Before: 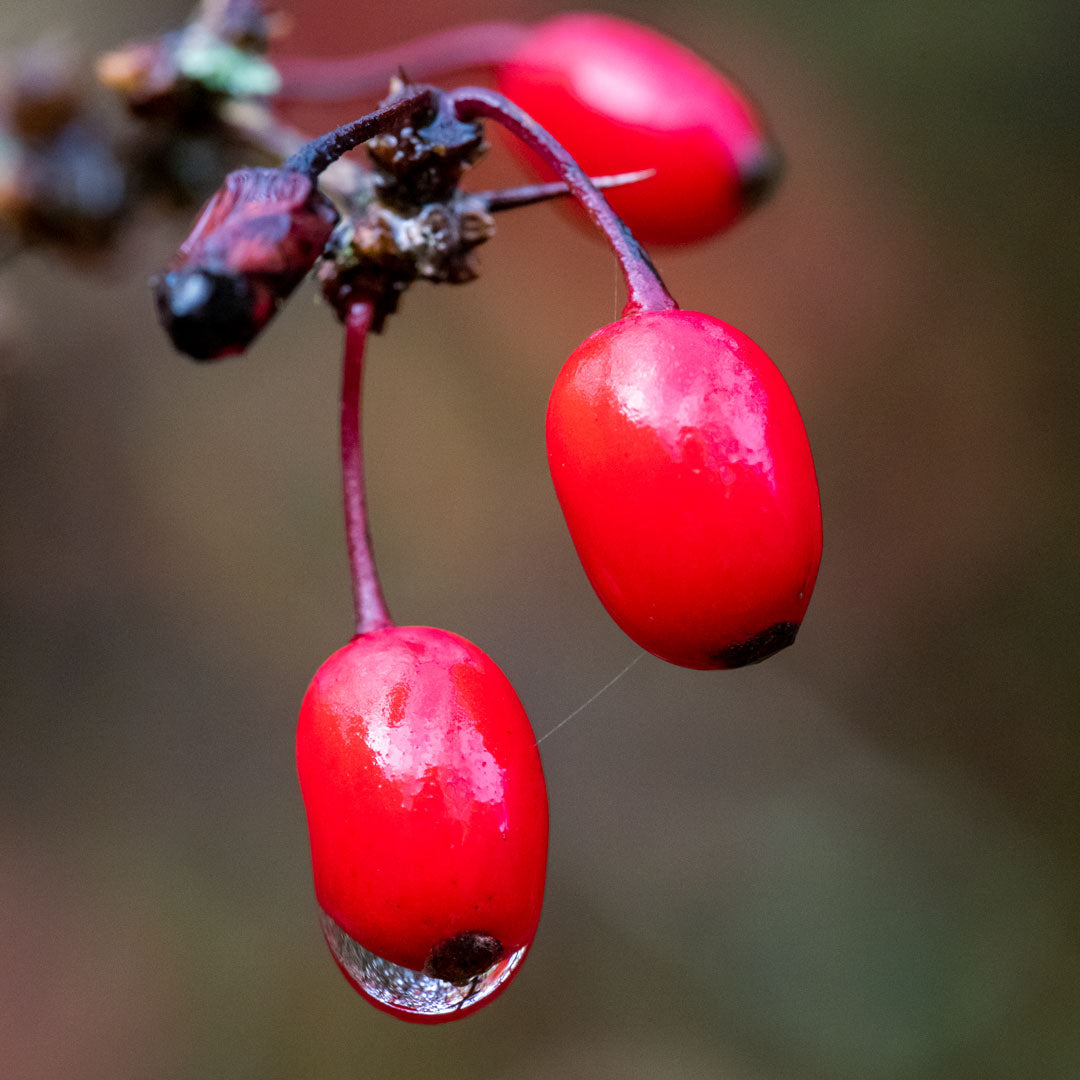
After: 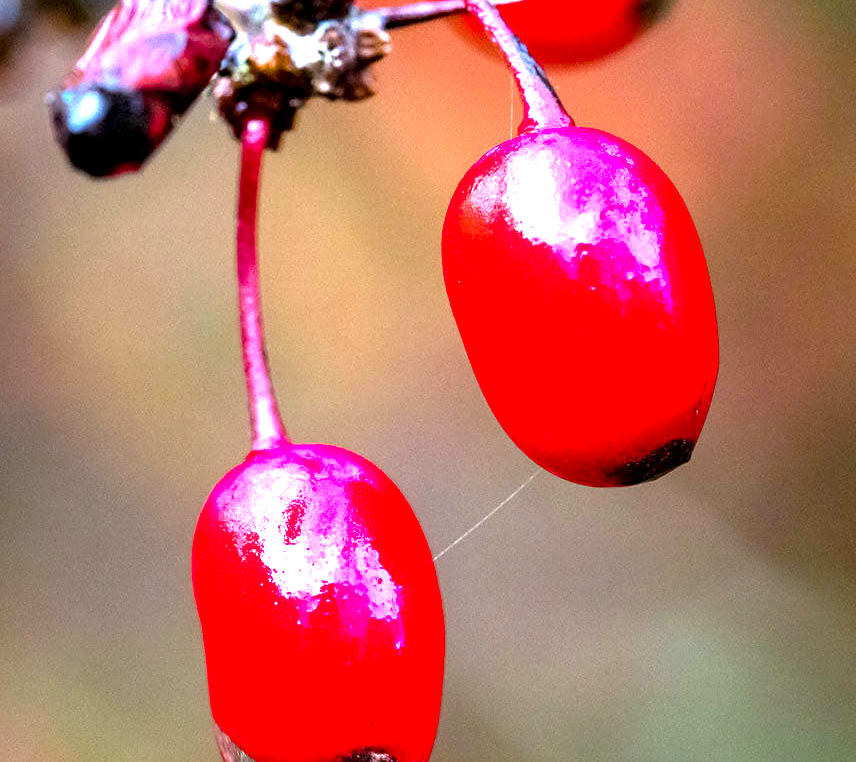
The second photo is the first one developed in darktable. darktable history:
crop: left 9.655%, top 17.016%, right 11.052%, bottom 12.392%
sharpen: radius 1.913, amount 0.4, threshold 1.698
exposure: black level correction 0.001, exposure 1.318 EV, compensate highlight preservation false
color balance rgb: shadows lift › chroma 1.043%, shadows lift › hue 28.21°, perceptual saturation grading › global saturation 19.737%, perceptual brilliance grading › global brilliance 17.43%
